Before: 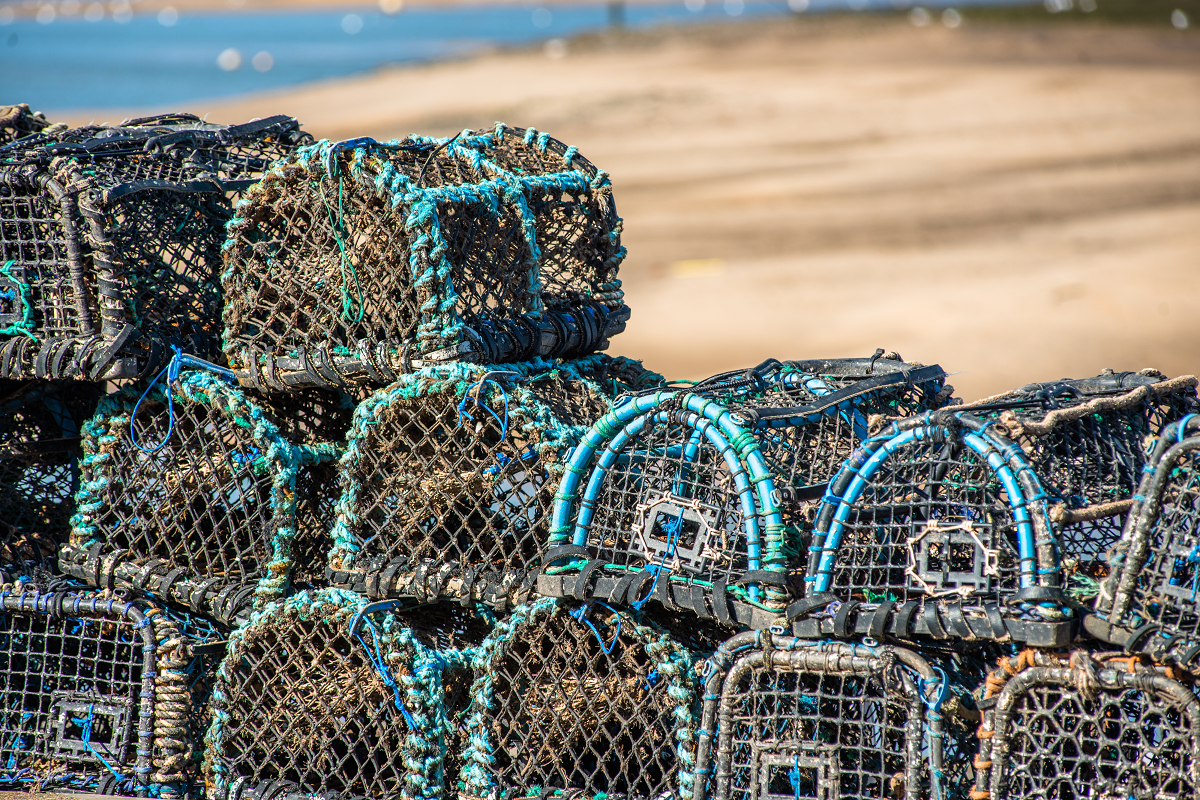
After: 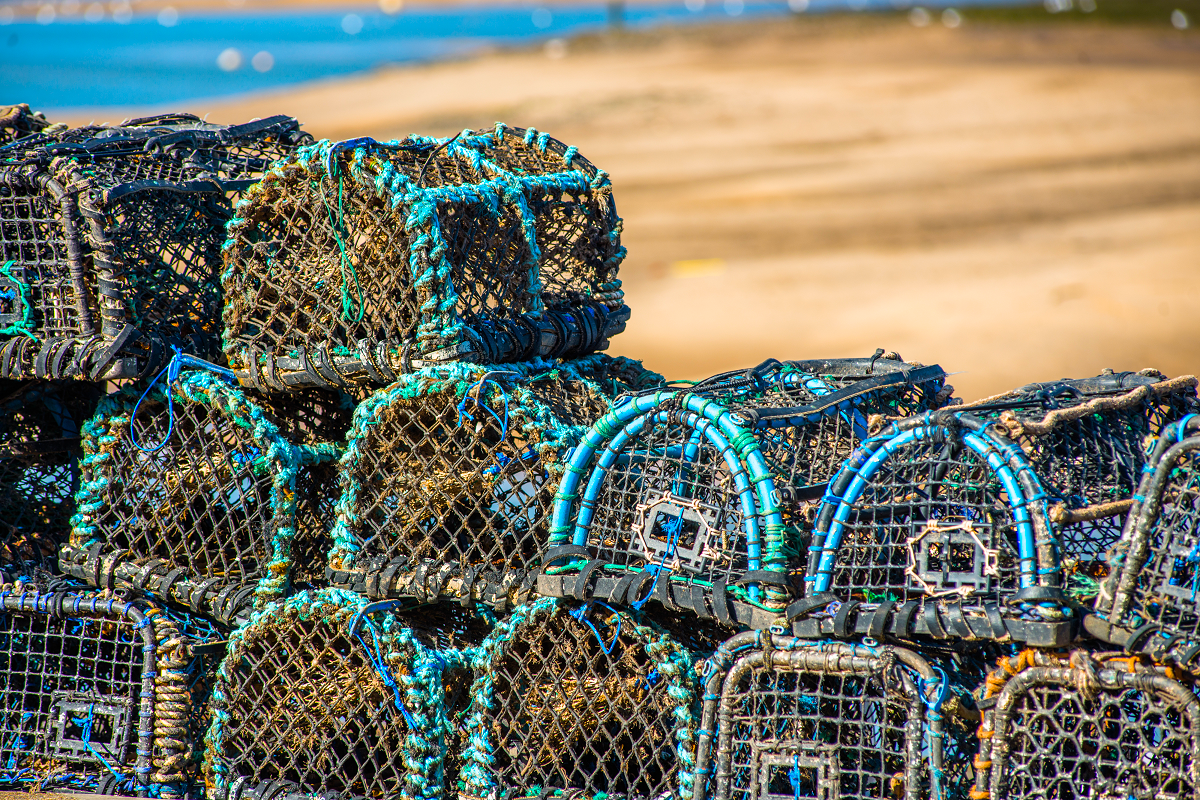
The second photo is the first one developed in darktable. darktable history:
color balance rgb: global offset › hue 169.12°, linear chroma grading › global chroma 20.126%, perceptual saturation grading › global saturation 19.948%, global vibrance 20%
